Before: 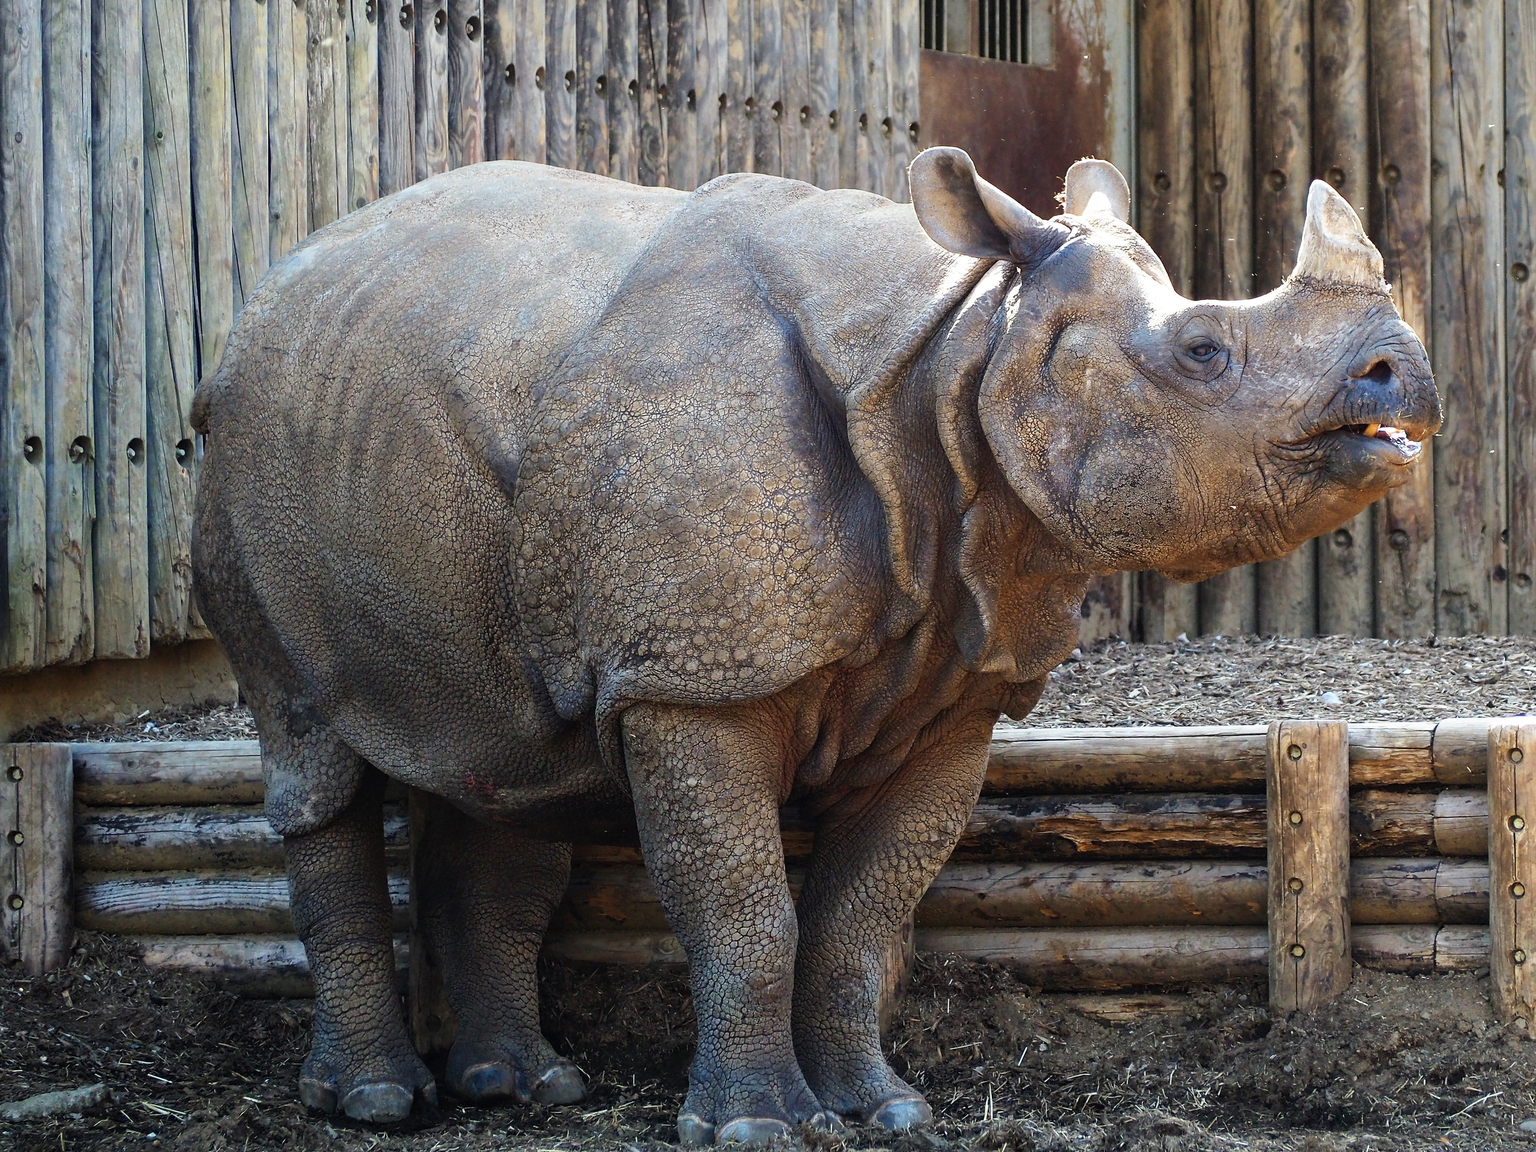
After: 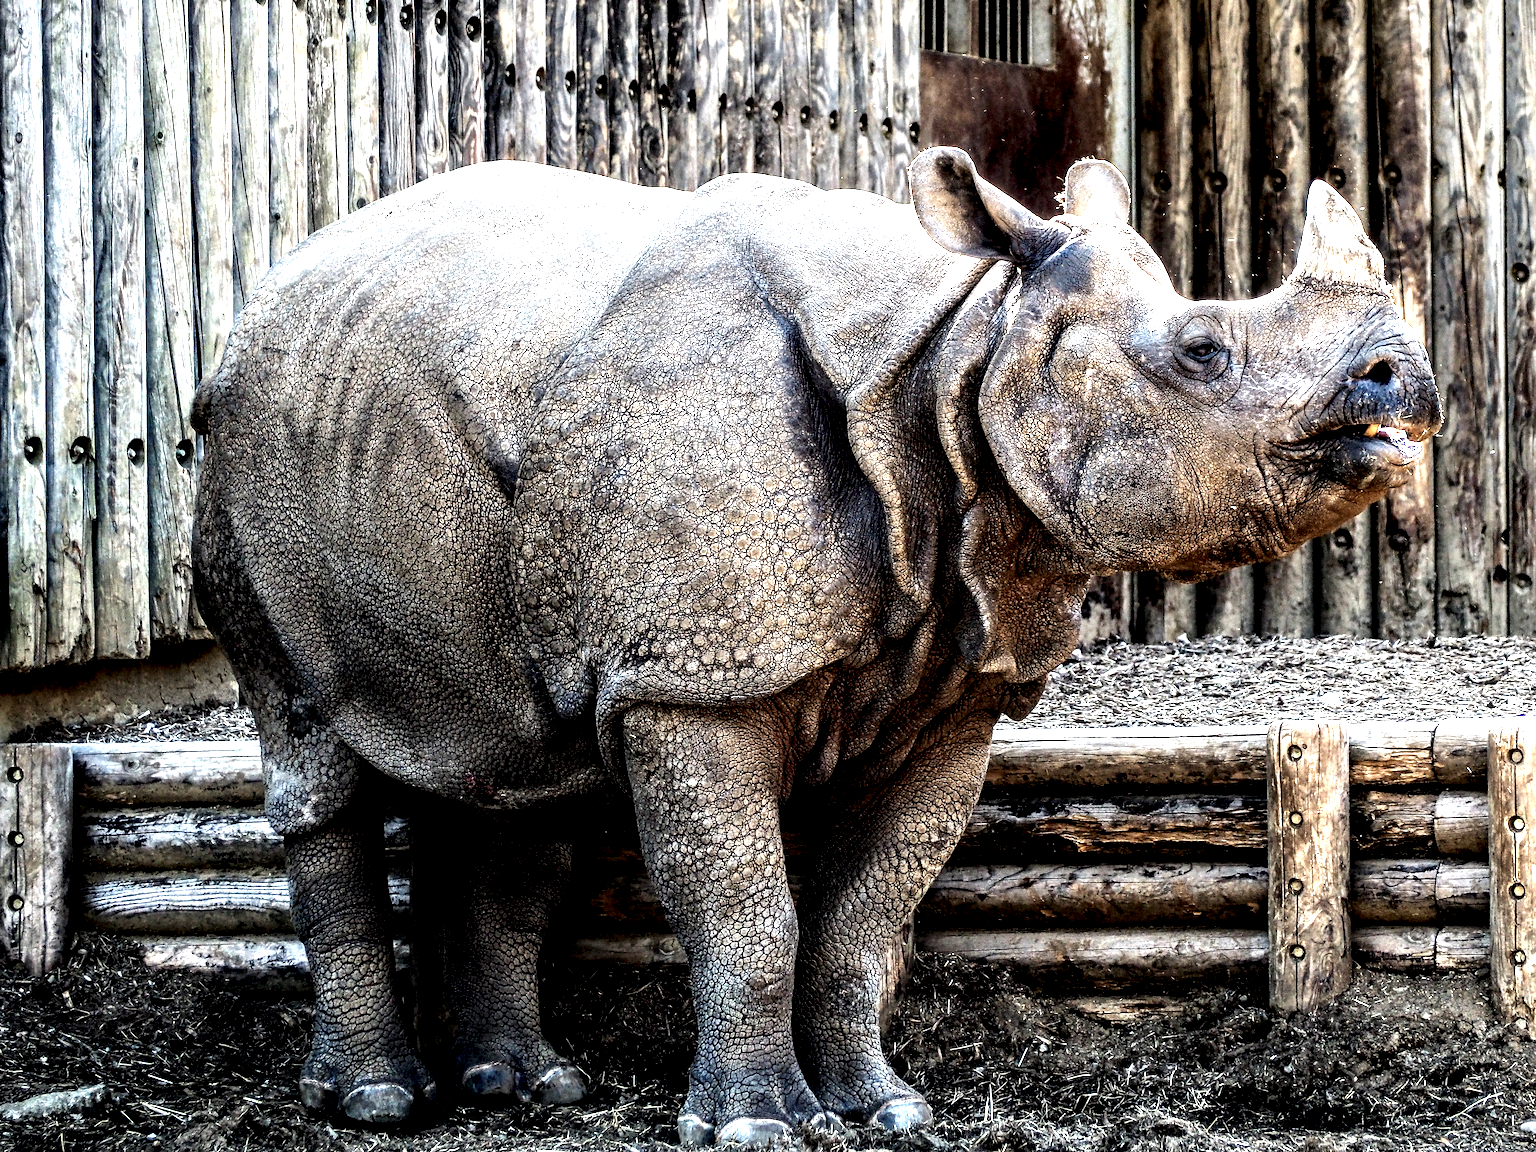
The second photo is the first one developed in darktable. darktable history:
local contrast: highlights 111%, shadows 45%, detail 293%
exposure: exposure 0.162 EV, compensate highlight preservation false
